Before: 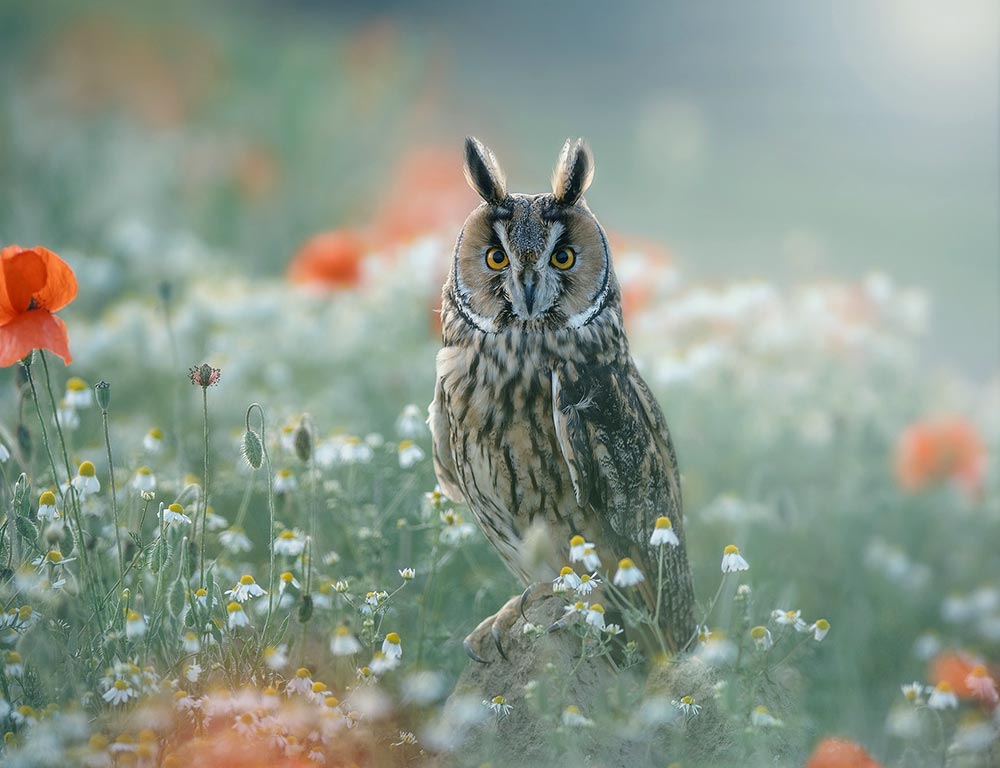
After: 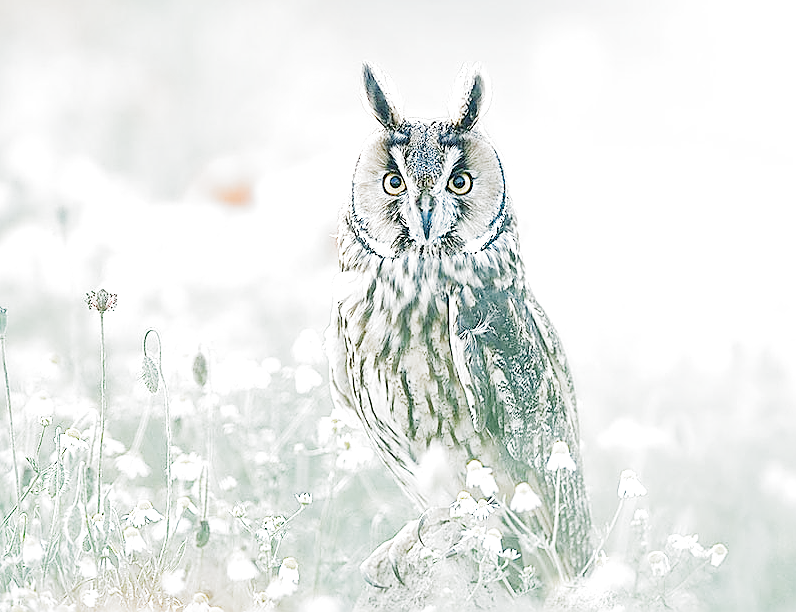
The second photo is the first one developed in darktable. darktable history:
tone equalizer: edges refinement/feathering 500, mask exposure compensation -1.57 EV, preserve details no
sharpen: radius 1.347, amount 1.238, threshold 0.685
local contrast: mode bilateral grid, contrast 20, coarseness 50, detail 119%, midtone range 0.2
filmic rgb: black relative exposure -7.79 EV, white relative exposure 4.26 EV, hardness 3.86, preserve chrominance no, color science v5 (2021), contrast in shadows safe, contrast in highlights safe
crop and rotate: left 10.393%, top 9.865%, right 9.987%, bottom 10.395%
exposure: exposure 3.011 EV, compensate highlight preservation false
